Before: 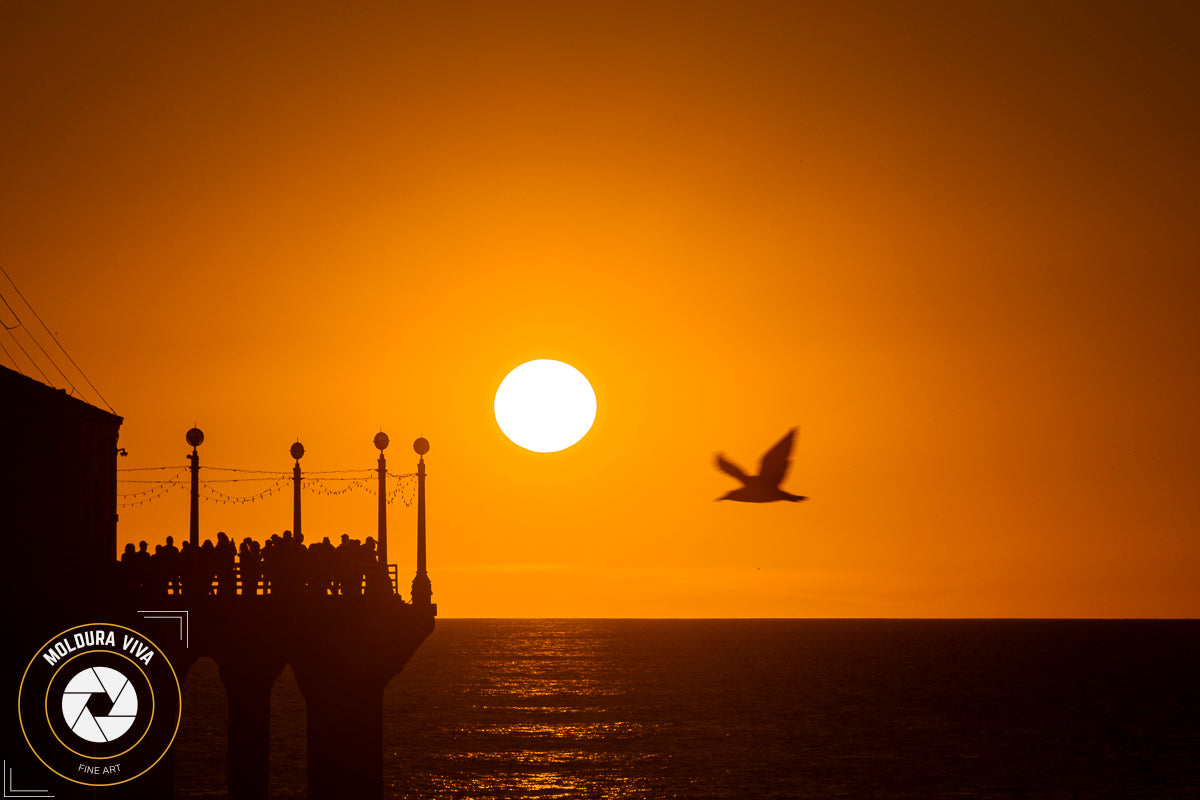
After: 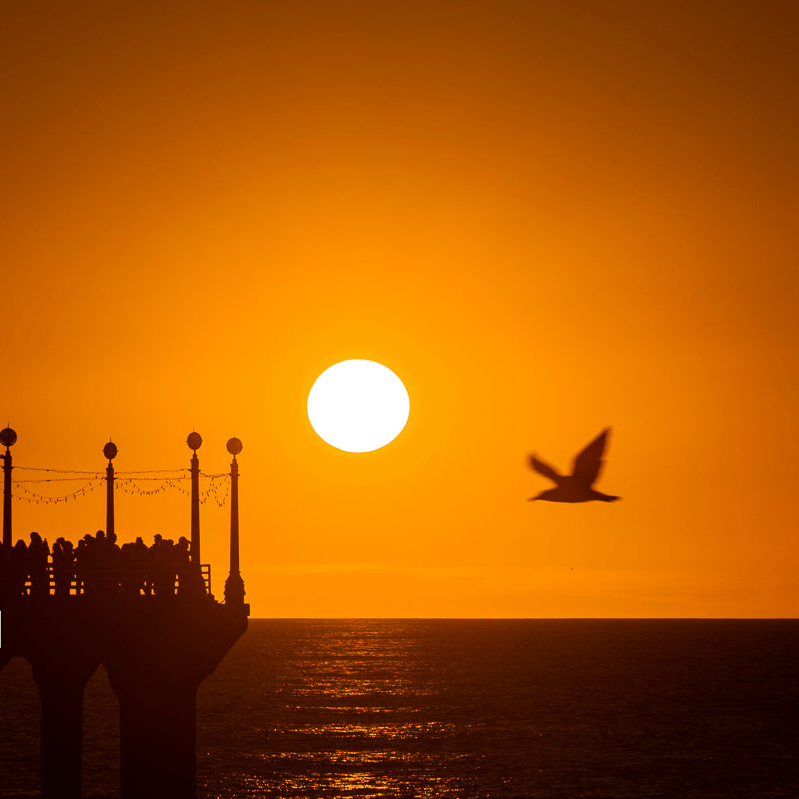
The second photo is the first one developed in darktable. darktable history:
tone equalizer: edges refinement/feathering 500, mask exposure compensation -1.57 EV, preserve details no
crop and rotate: left 15.593%, right 17.744%
